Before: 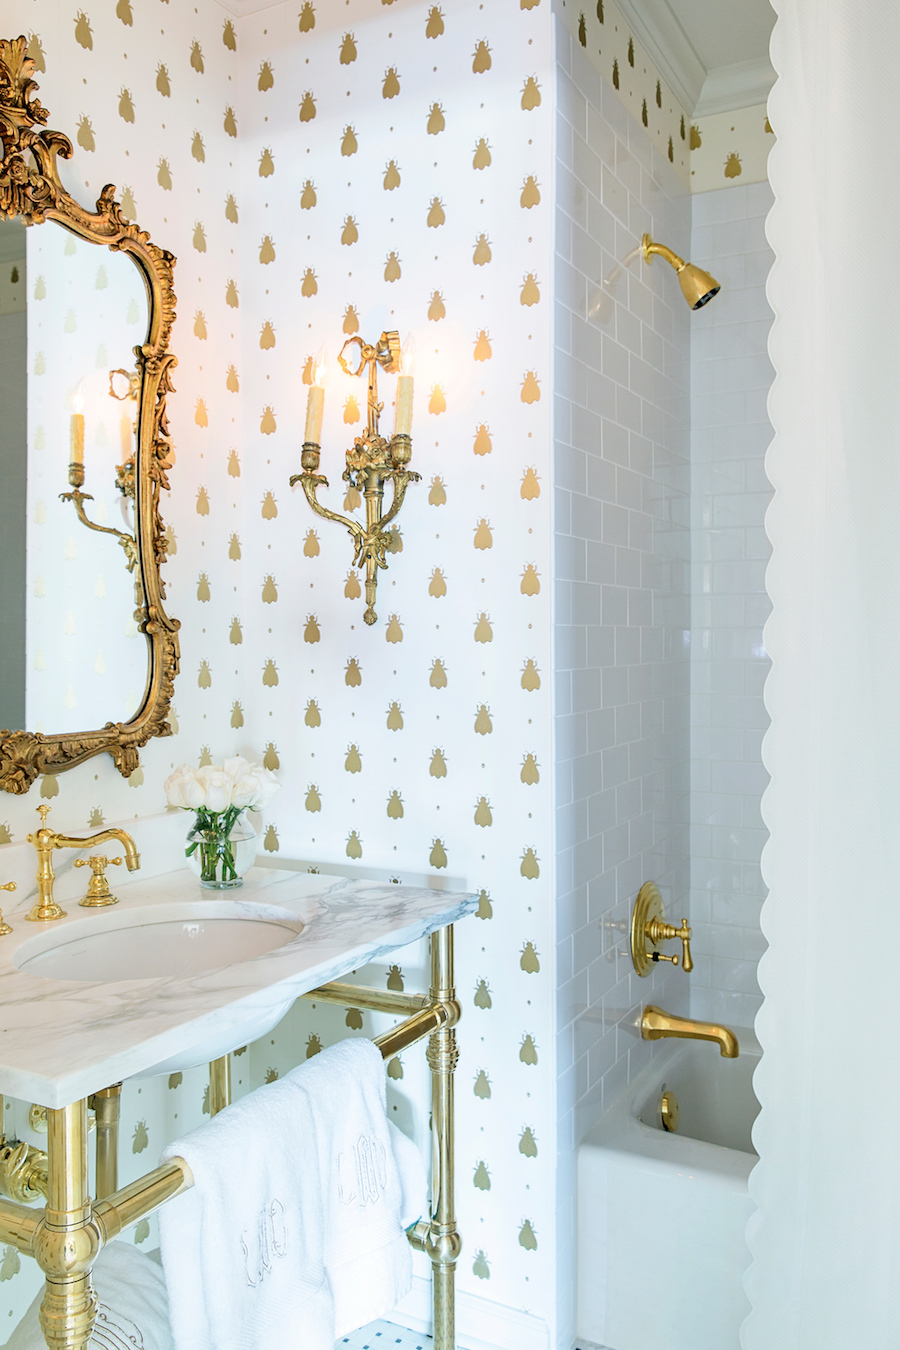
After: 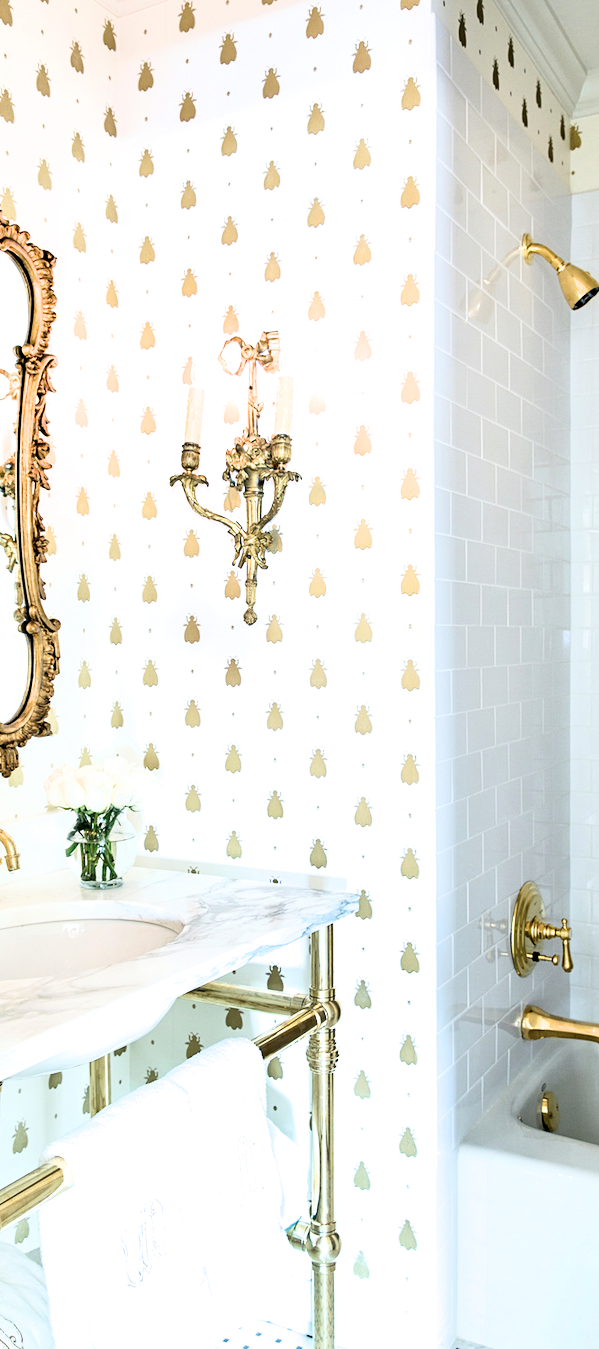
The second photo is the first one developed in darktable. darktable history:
tone equalizer: -8 EV -0.424 EV, -7 EV -0.366 EV, -6 EV -0.361 EV, -5 EV -0.256 EV, -3 EV 0.188 EV, -2 EV 0.347 EV, -1 EV 0.394 EV, +0 EV 0.387 EV, edges refinement/feathering 500, mask exposure compensation -1.57 EV, preserve details no
filmic rgb: black relative exposure -6.45 EV, white relative exposure 2.43 EV, target white luminance 99.861%, hardness 5.25, latitude 0.398%, contrast 1.416, highlights saturation mix 2.79%
crop and rotate: left 13.336%, right 20.029%
